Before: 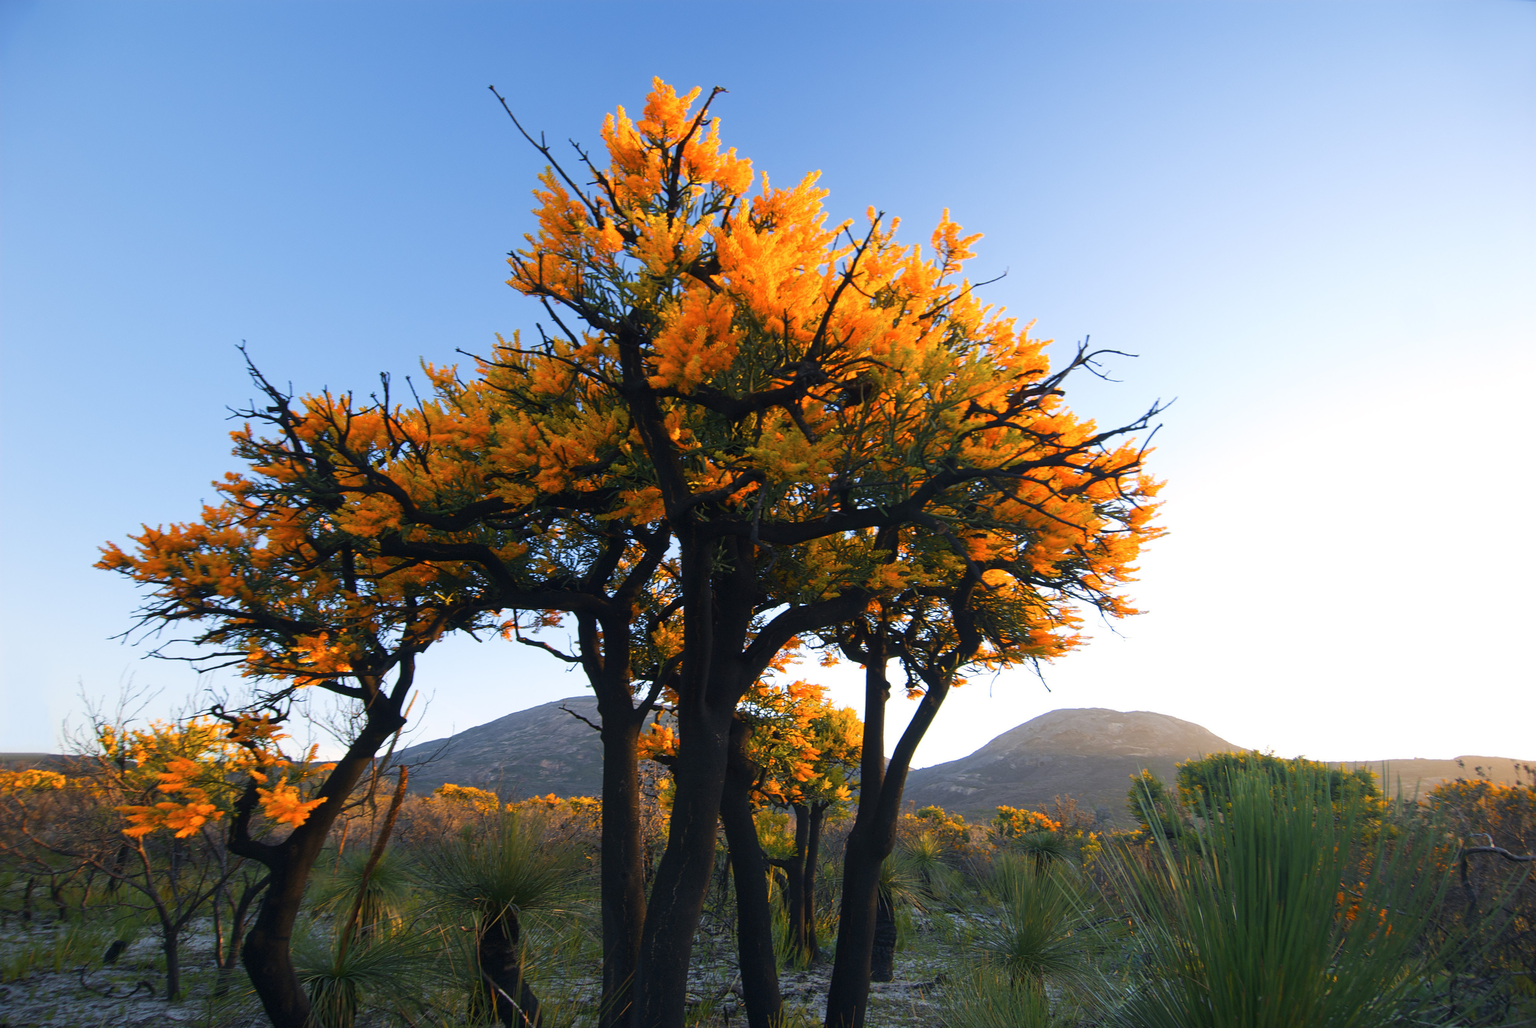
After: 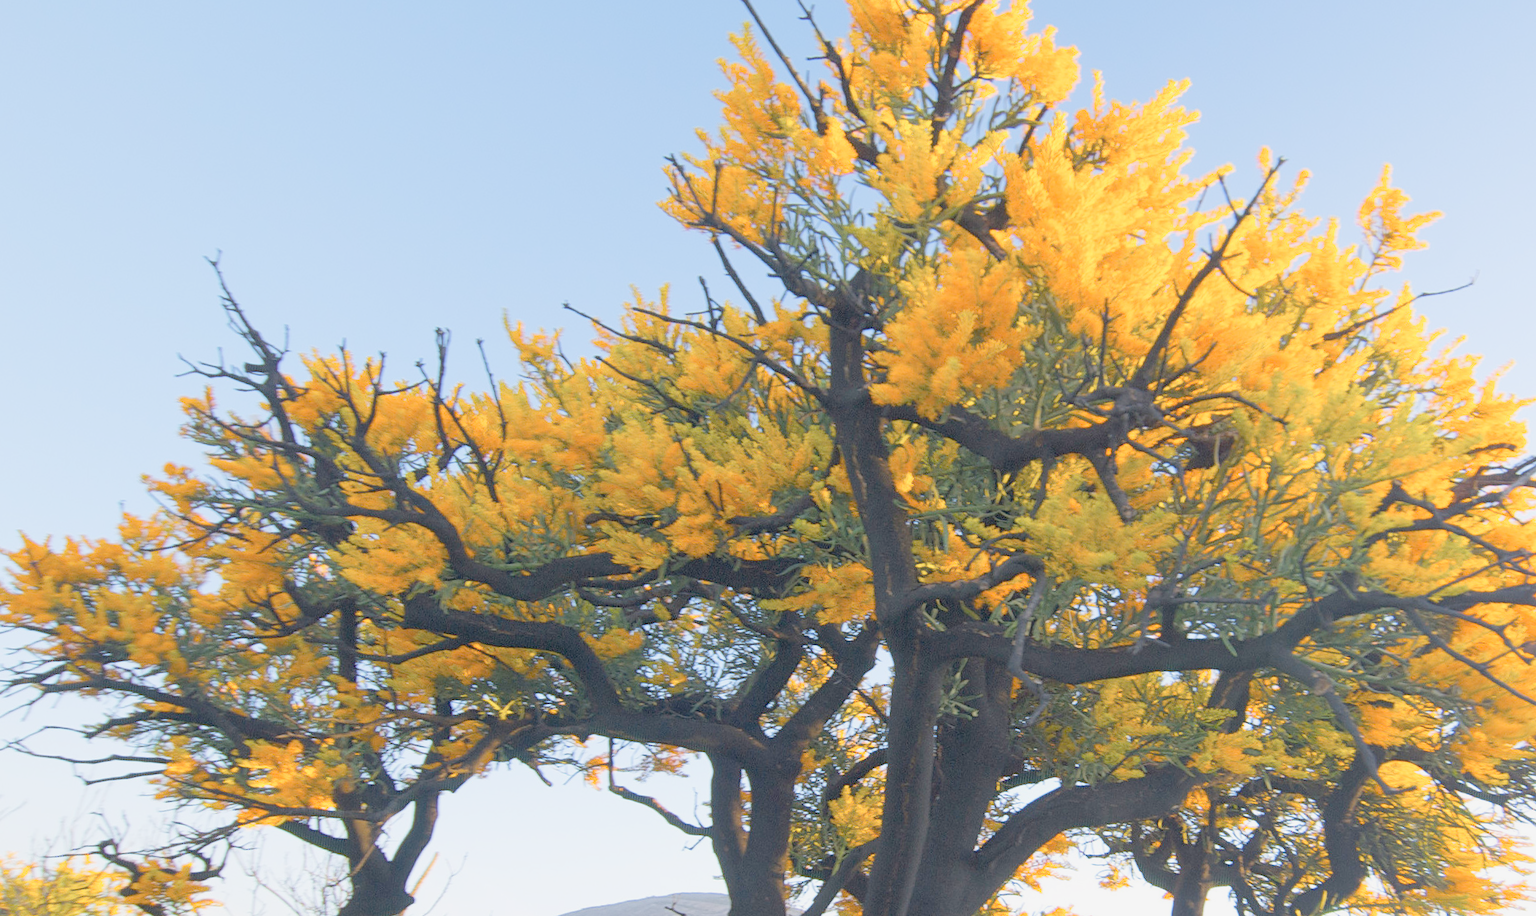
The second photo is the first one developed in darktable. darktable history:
tone curve: curves: ch0 [(0, 0.008) (0.046, 0.032) (0.151, 0.108) (0.367, 0.379) (0.496, 0.526) (0.771, 0.786) (0.857, 0.85) (1, 0.965)]; ch1 [(0, 0) (0.248, 0.252) (0.388, 0.383) (0.482, 0.478) (0.499, 0.499) (0.518, 0.518) (0.544, 0.552) (0.585, 0.617) (0.683, 0.735) (0.823, 0.894) (1, 1)]; ch2 [(0, 0) (0.302, 0.284) (0.427, 0.417) (0.473, 0.47) (0.503, 0.503) (0.523, 0.518) (0.55, 0.563) (0.624, 0.643) (0.753, 0.764) (1, 1)]
crop and rotate: angle -6.42°, left 2.022%, top 6.668%, right 27.175%, bottom 30.213%
